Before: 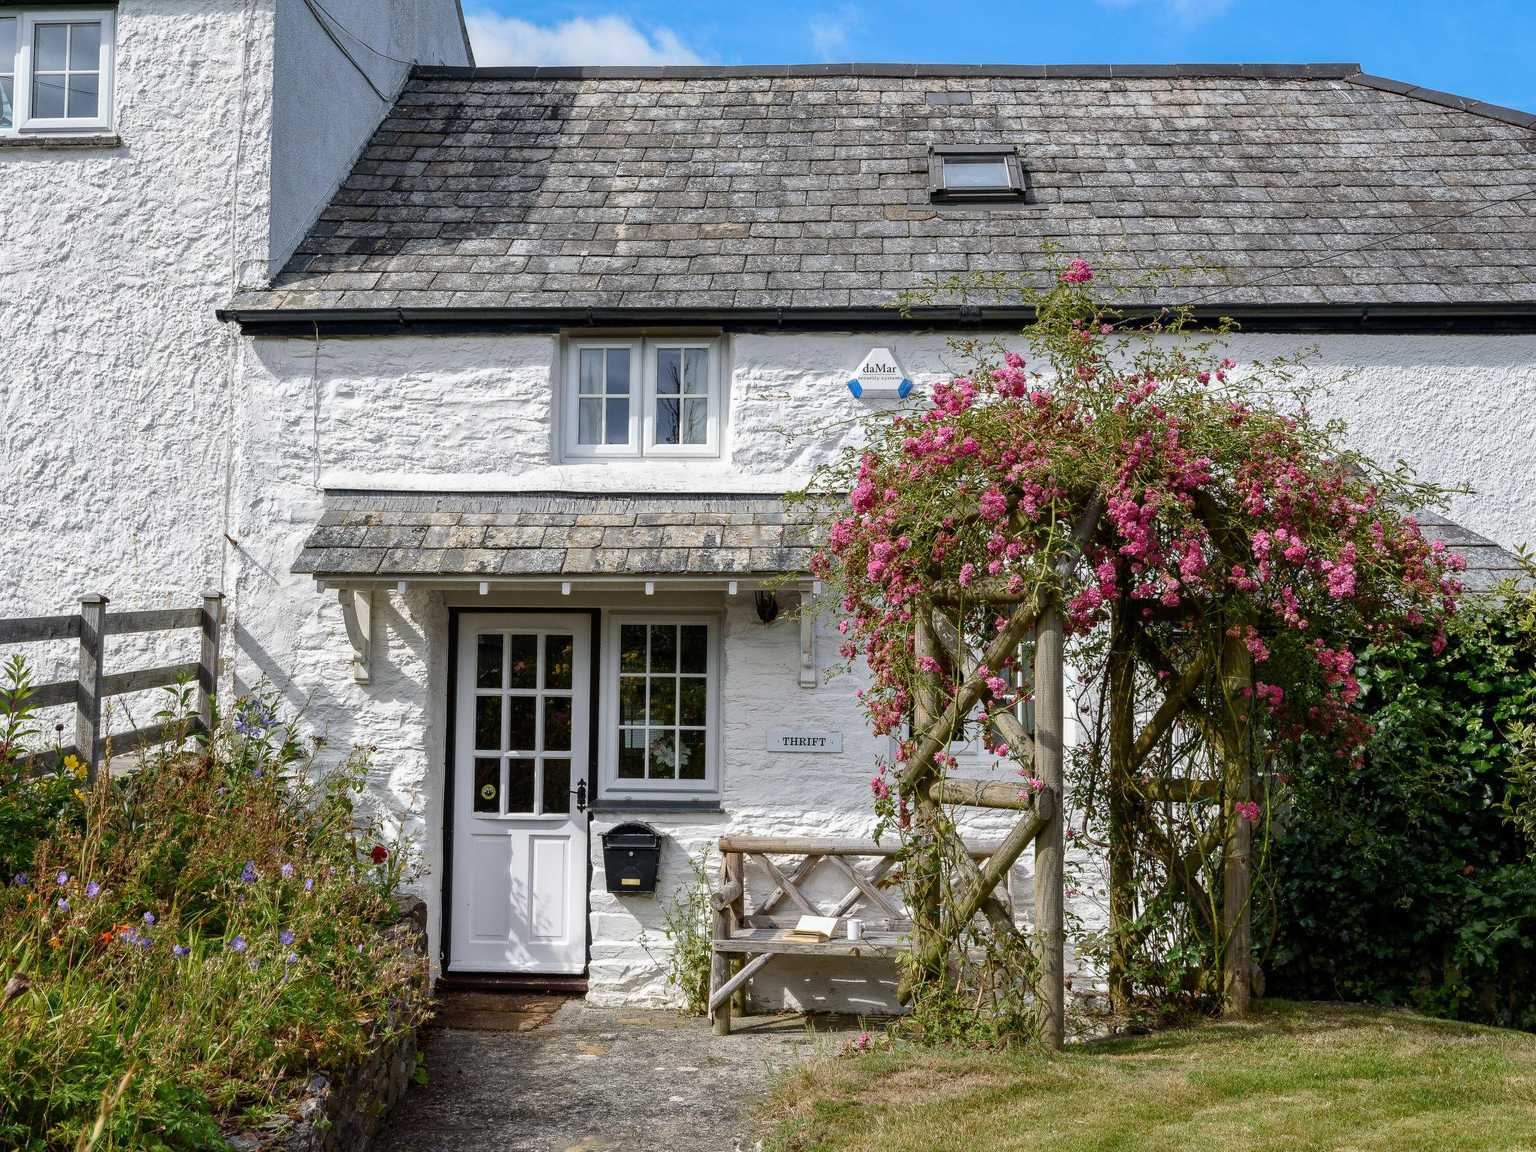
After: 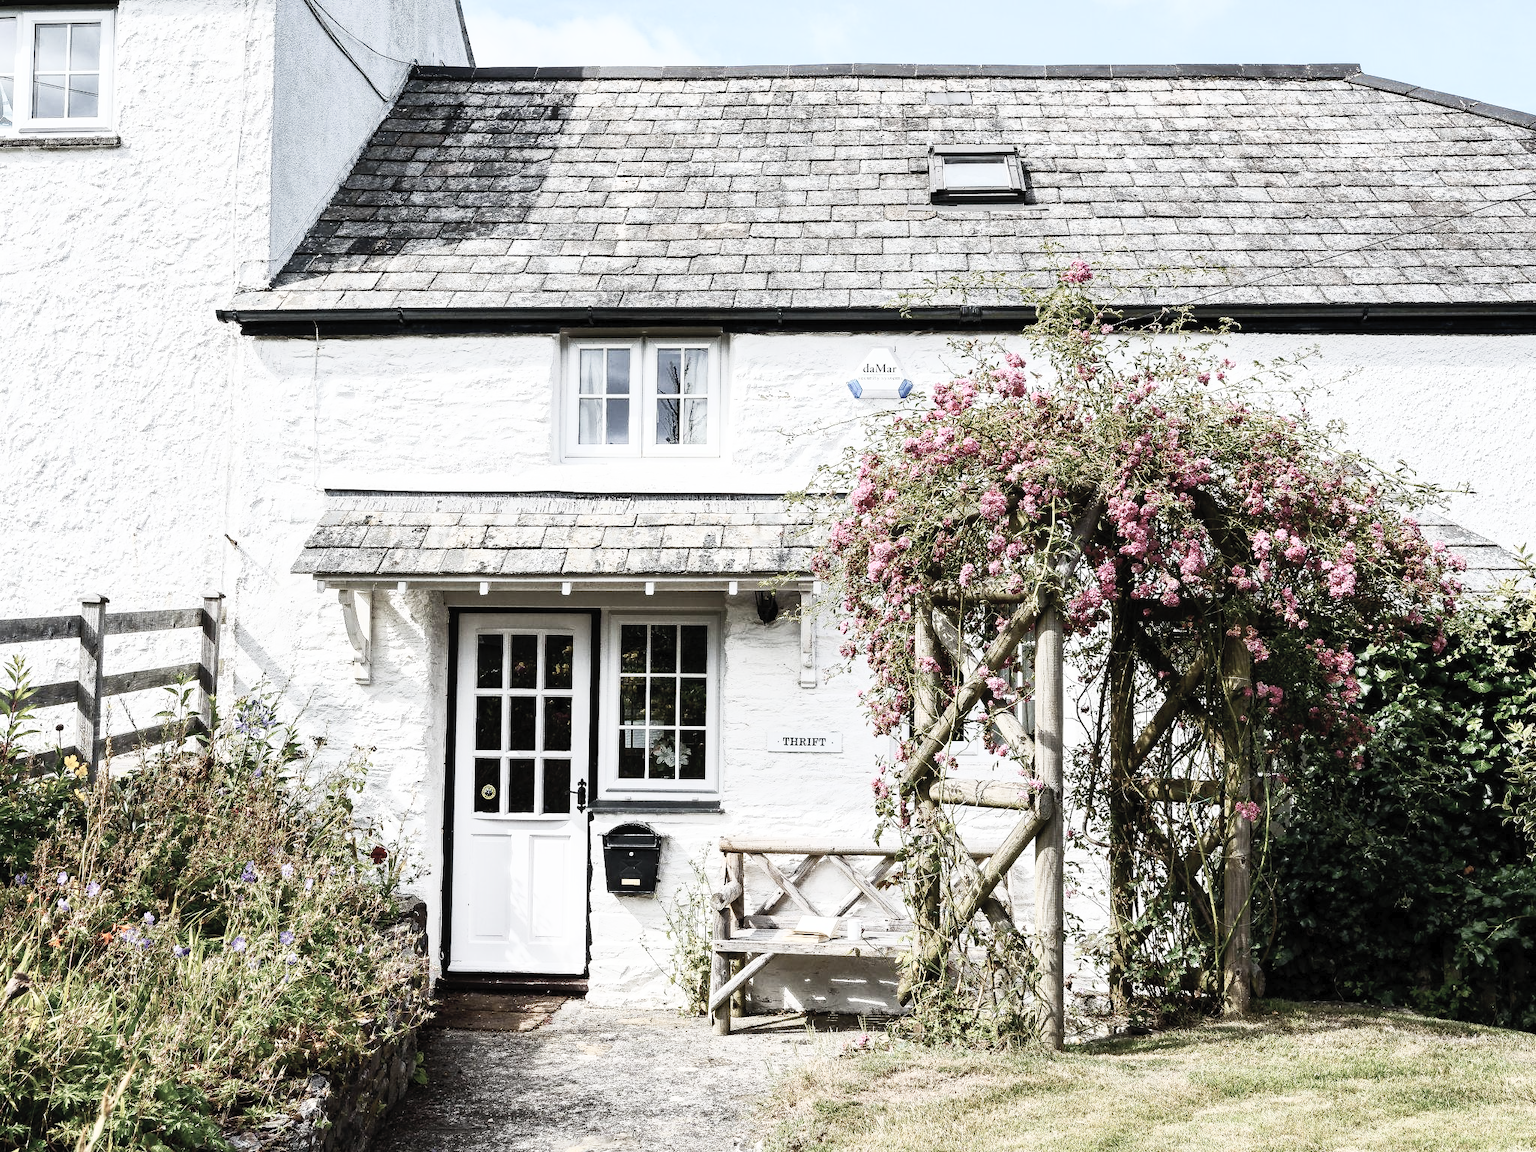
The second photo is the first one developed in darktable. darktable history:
color correction: highlights b* -0.051, saturation 0.624
contrast brightness saturation: contrast 0.431, brightness 0.559, saturation -0.195
tone curve: curves: ch0 [(0, 0) (0.003, 0.008) (0.011, 0.008) (0.025, 0.011) (0.044, 0.017) (0.069, 0.026) (0.1, 0.039) (0.136, 0.054) (0.177, 0.093) (0.224, 0.15) (0.277, 0.21) (0.335, 0.285) (0.399, 0.366) (0.468, 0.462) (0.543, 0.564) (0.623, 0.679) (0.709, 0.79) (0.801, 0.883) (0.898, 0.95) (1, 1)], preserve colors none
